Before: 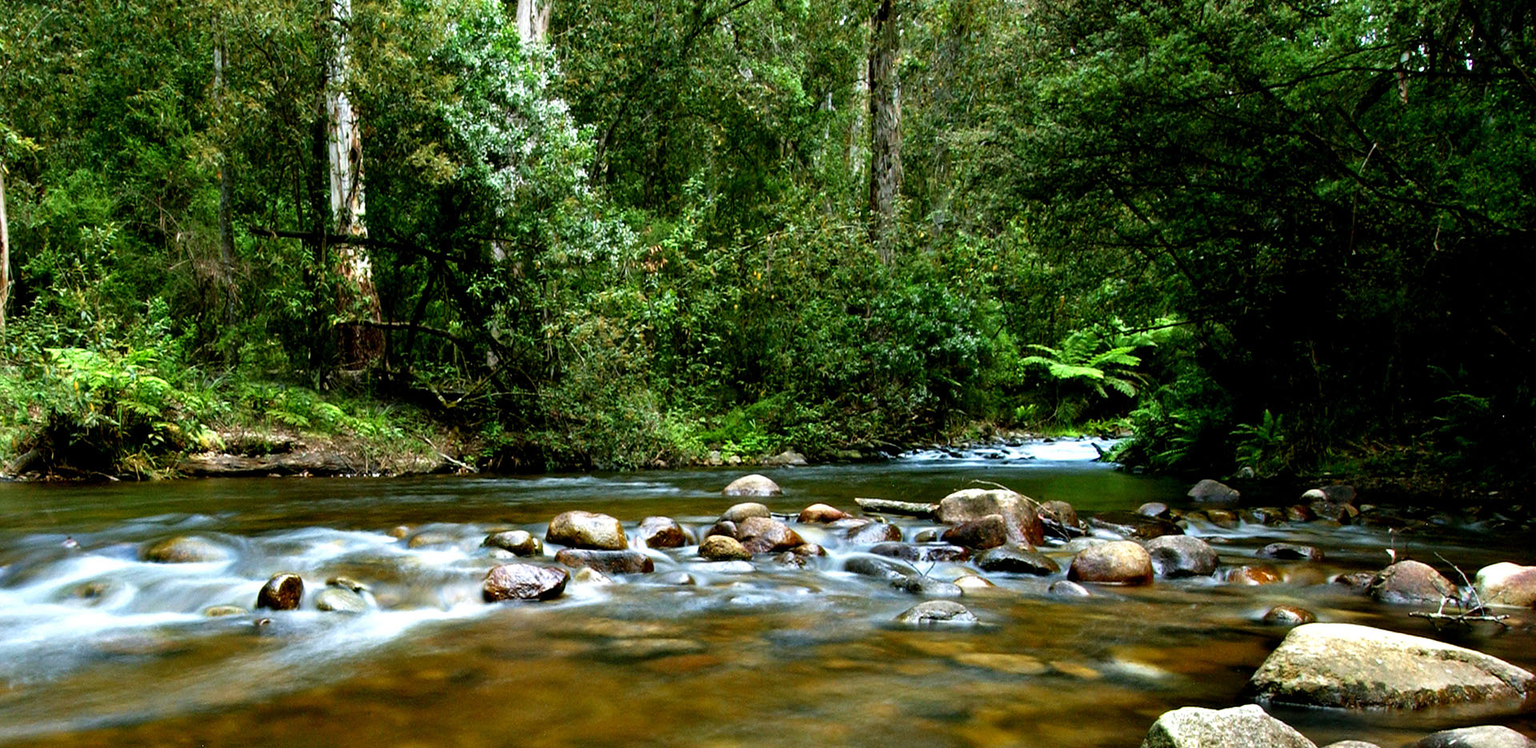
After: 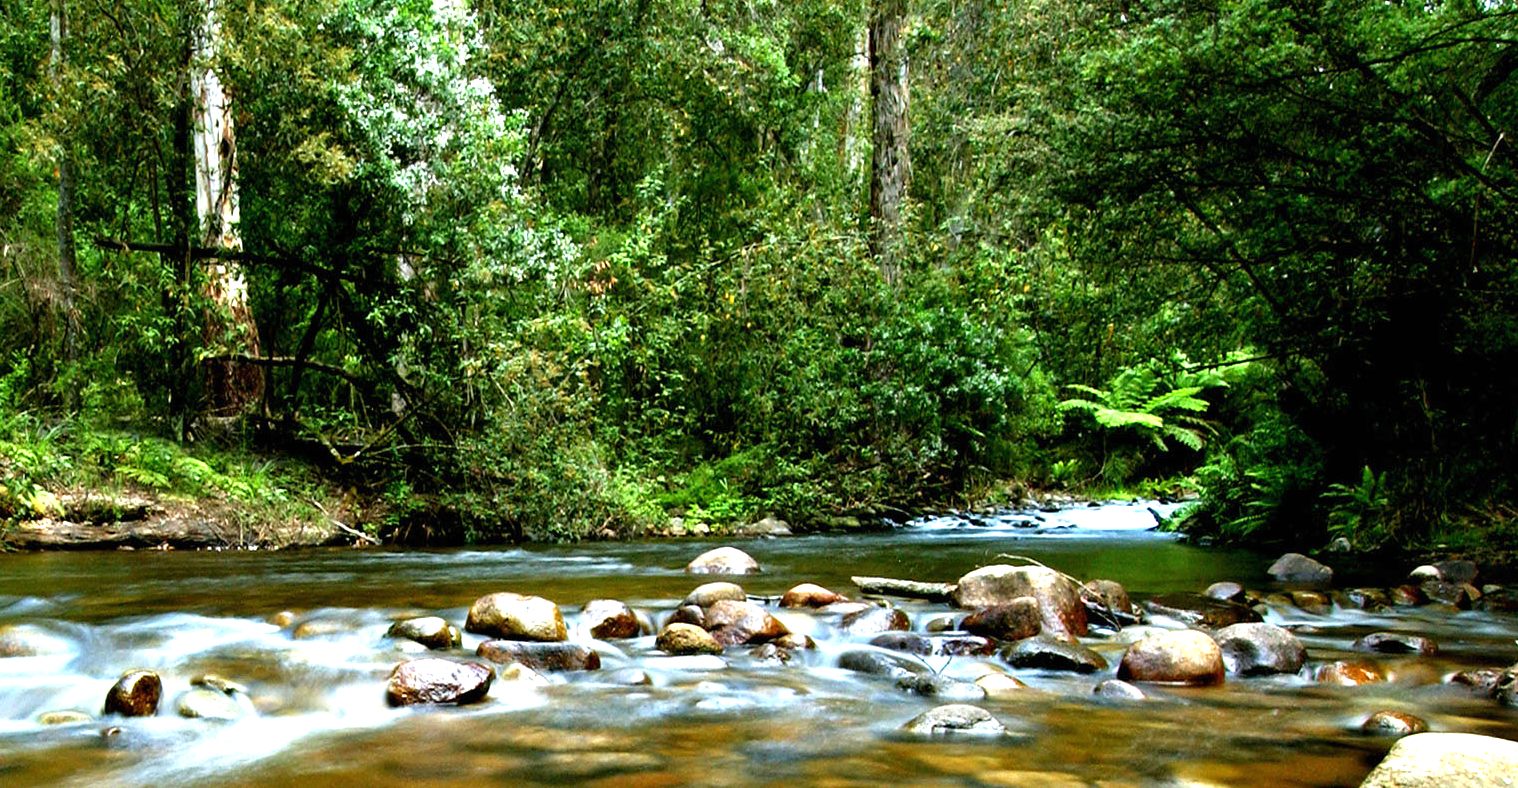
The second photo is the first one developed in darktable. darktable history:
crop: left 11.321%, top 4.965%, right 9.594%, bottom 10.693%
exposure: black level correction 0, exposure 0.702 EV, compensate highlight preservation false
